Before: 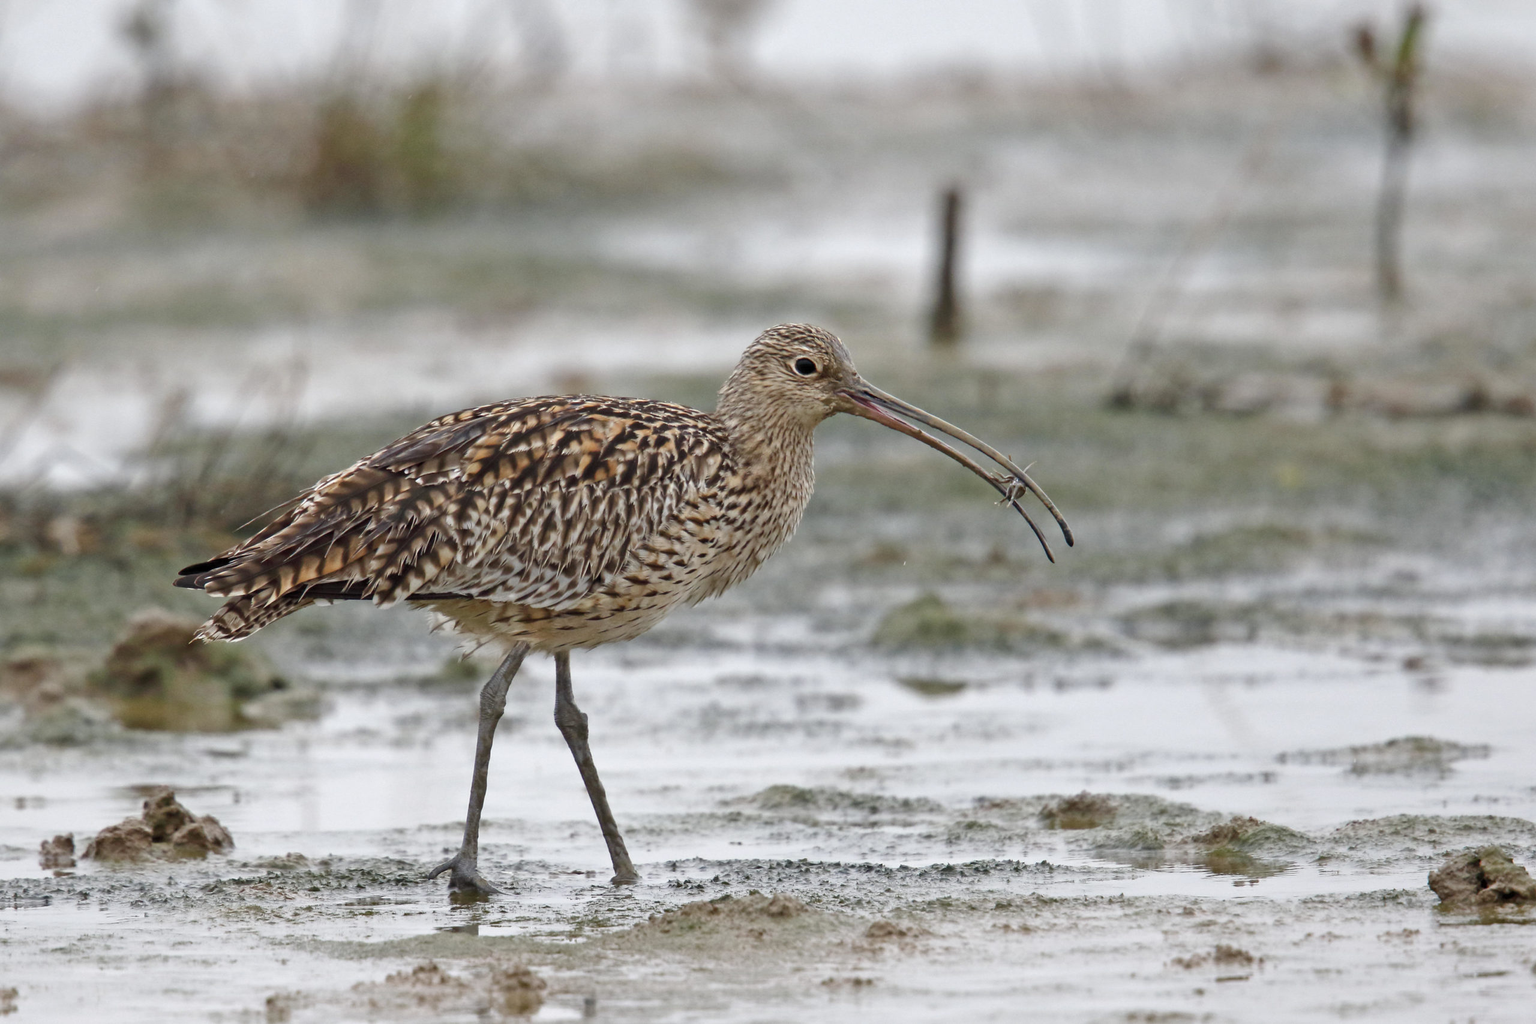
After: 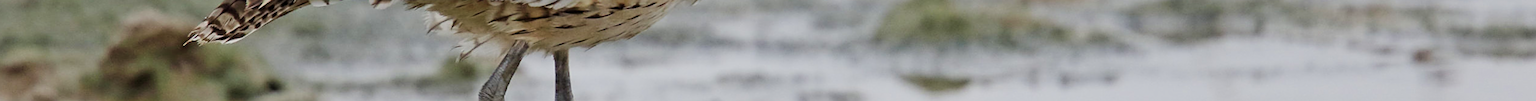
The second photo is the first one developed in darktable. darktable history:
sharpen: on, module defaults
crop and rotate: top 59.084%, bottom 30.916%
velvia: on, module defaults
filmic rgb: black relative exposure -7.65 EV, white relative exposure 4.56 EV, hardness 3.61, contrast 1.05
rotate and perspective: rotation -0.45°, automatic cropping original format, crop left 0.008, crop right 0.992, crop top 0.012, crop bottom 0.988
